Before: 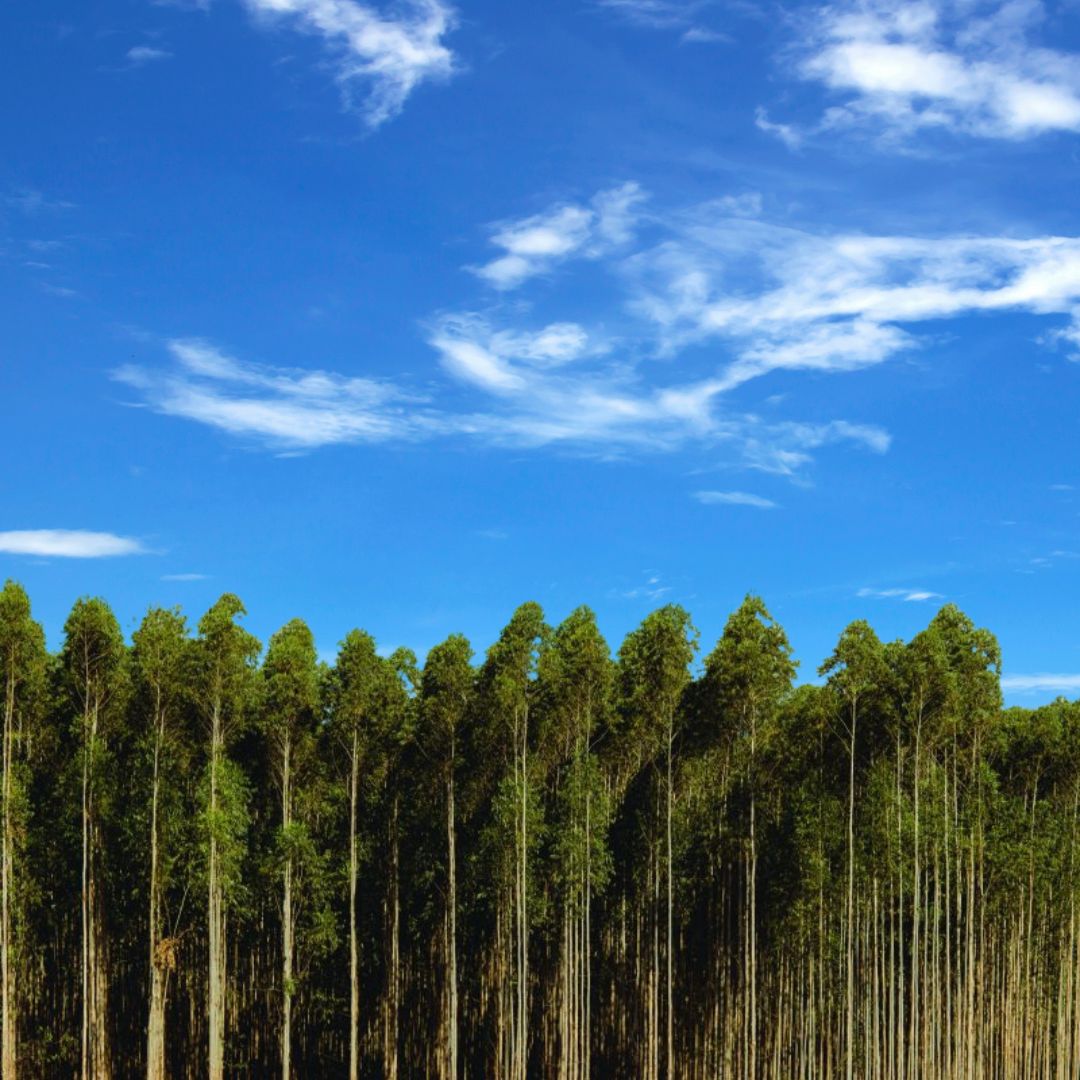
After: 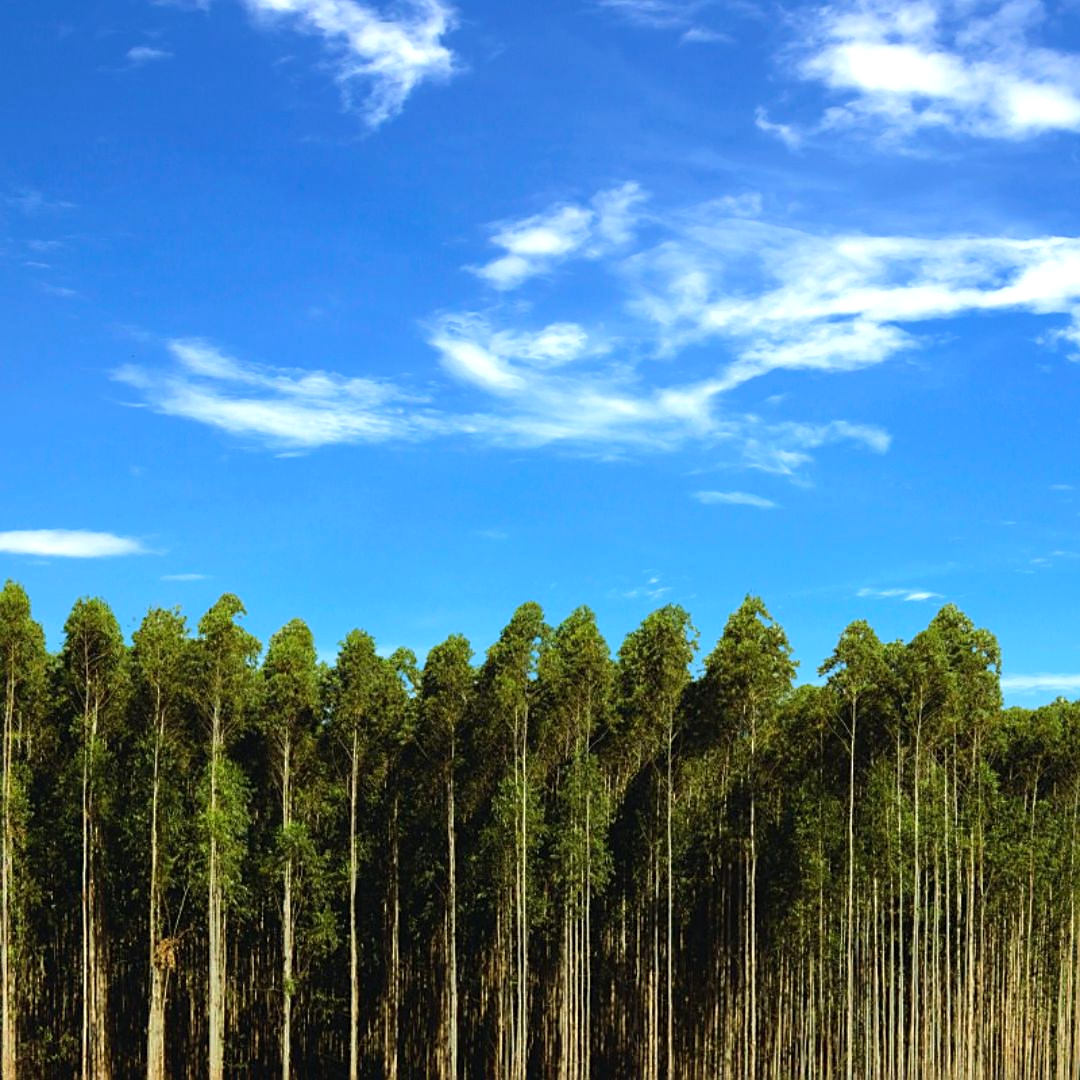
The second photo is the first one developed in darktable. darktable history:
tone equalizer: -8 EV -0.379 EV, -7 EV -0.385 EV, -6 EV -0.354 EV, -5 EV -0.225 EV, -3 EV 0.2 EV, -2 EV 0.349 EV, -1 EV 0.405 EV, +0 EV 0.399 EV, smoothing diameter 24.85%, edges refinement/feathering 14.79, preserve details guided filter
sharpen: radius 1.86, amount 0.407, threshold 1.307
